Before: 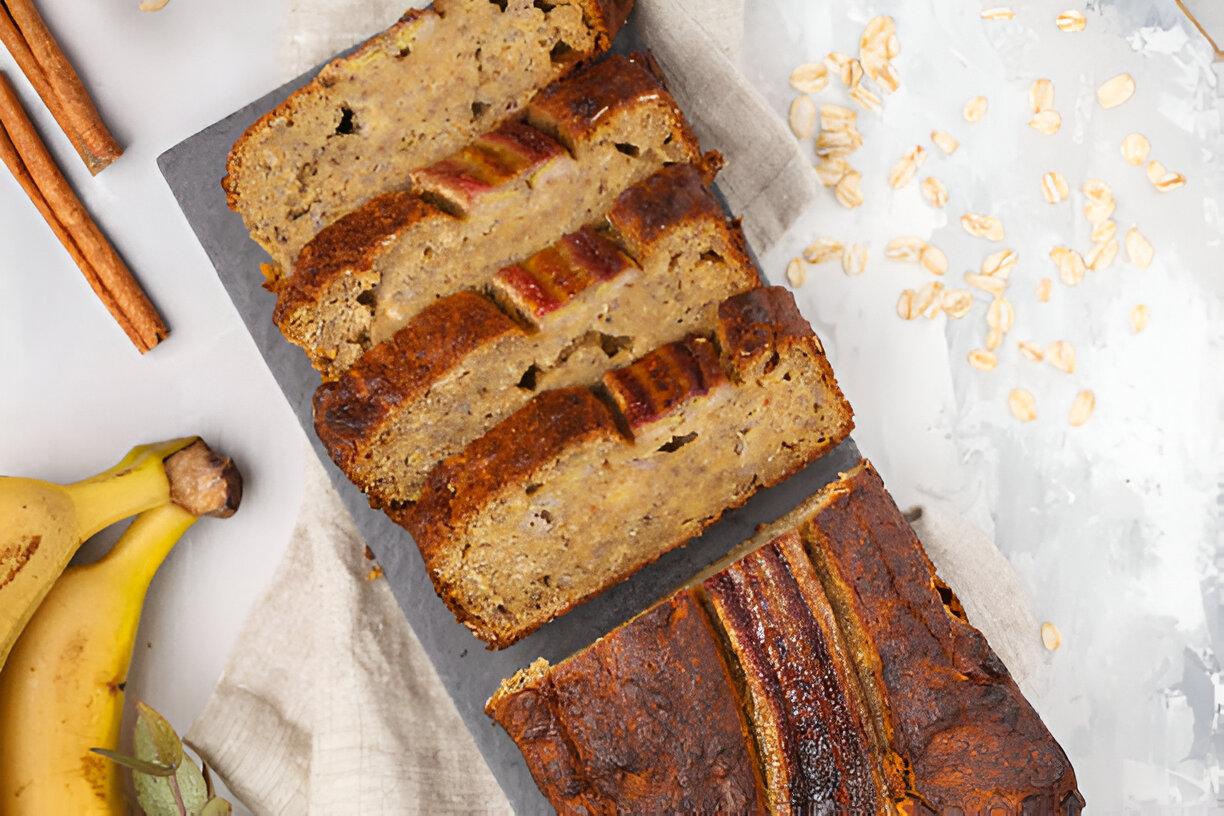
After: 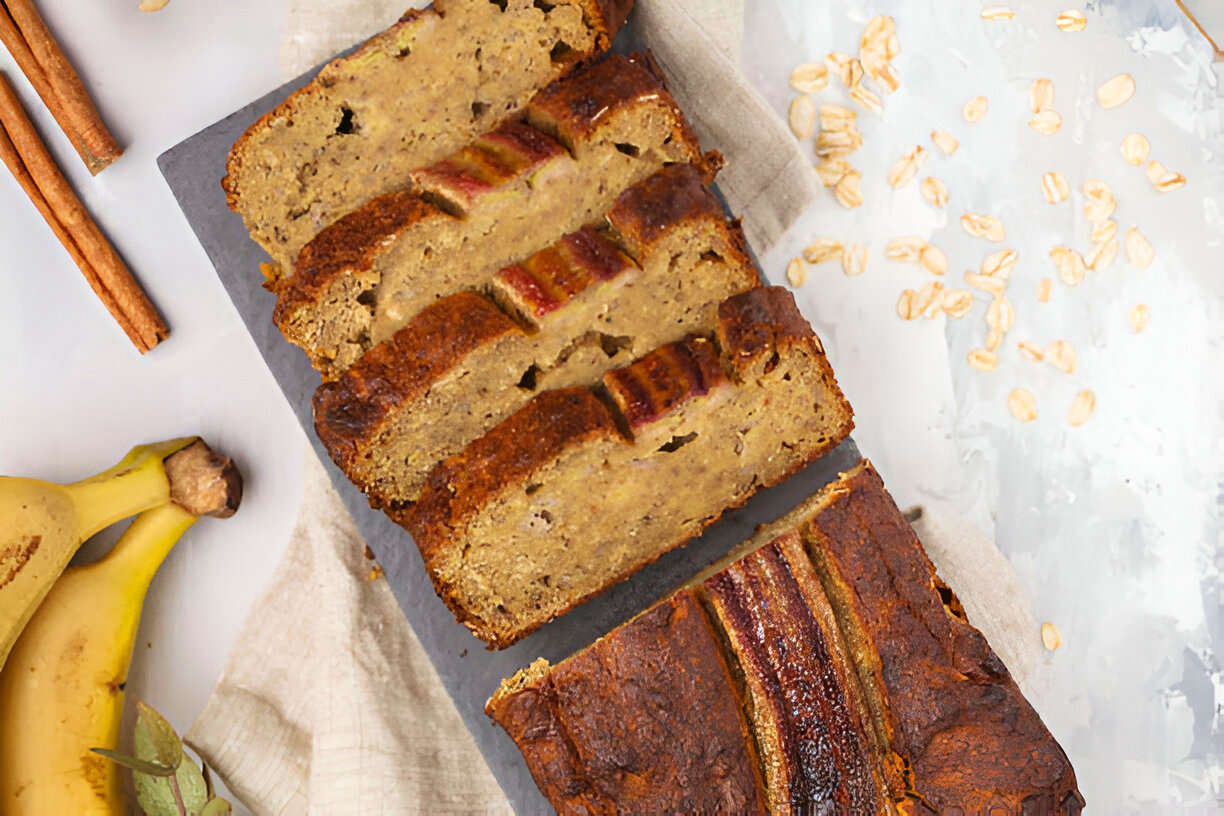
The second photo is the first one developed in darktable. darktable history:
velvia: strength 40.22%
